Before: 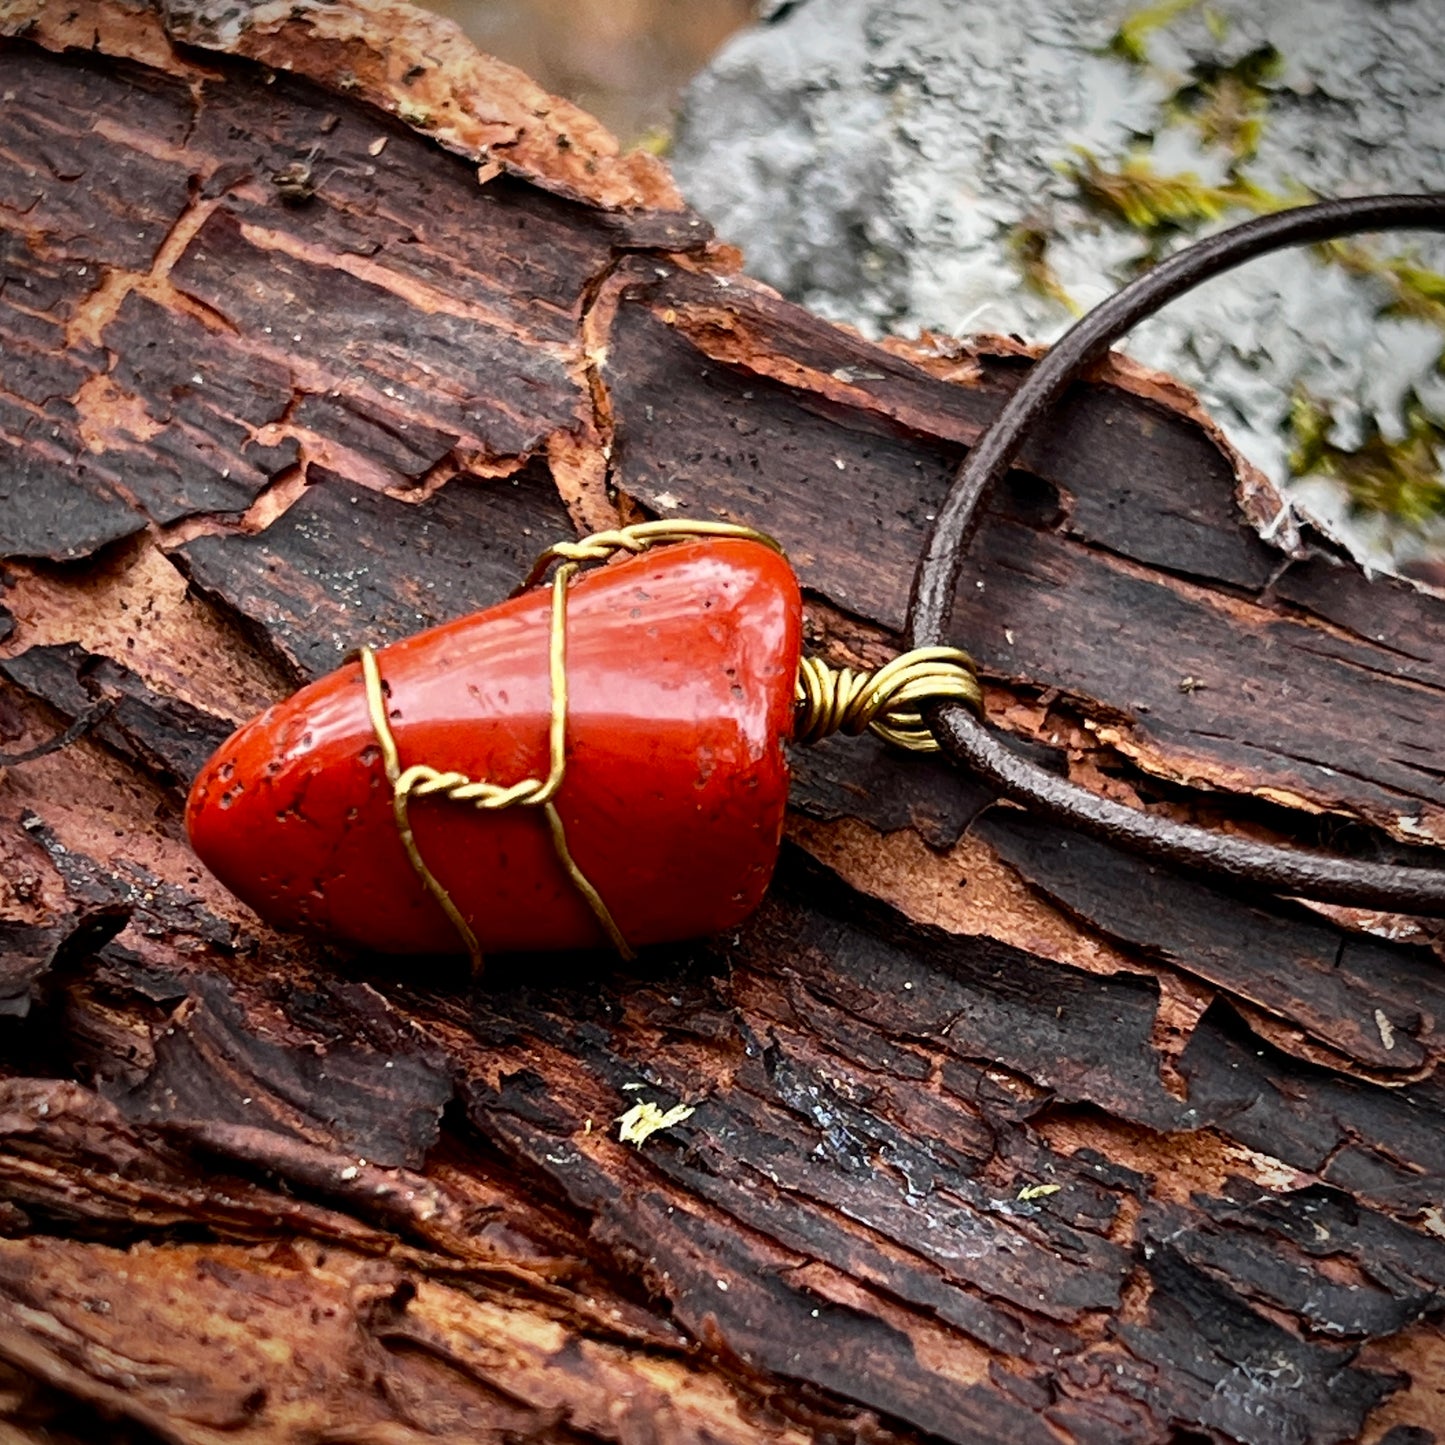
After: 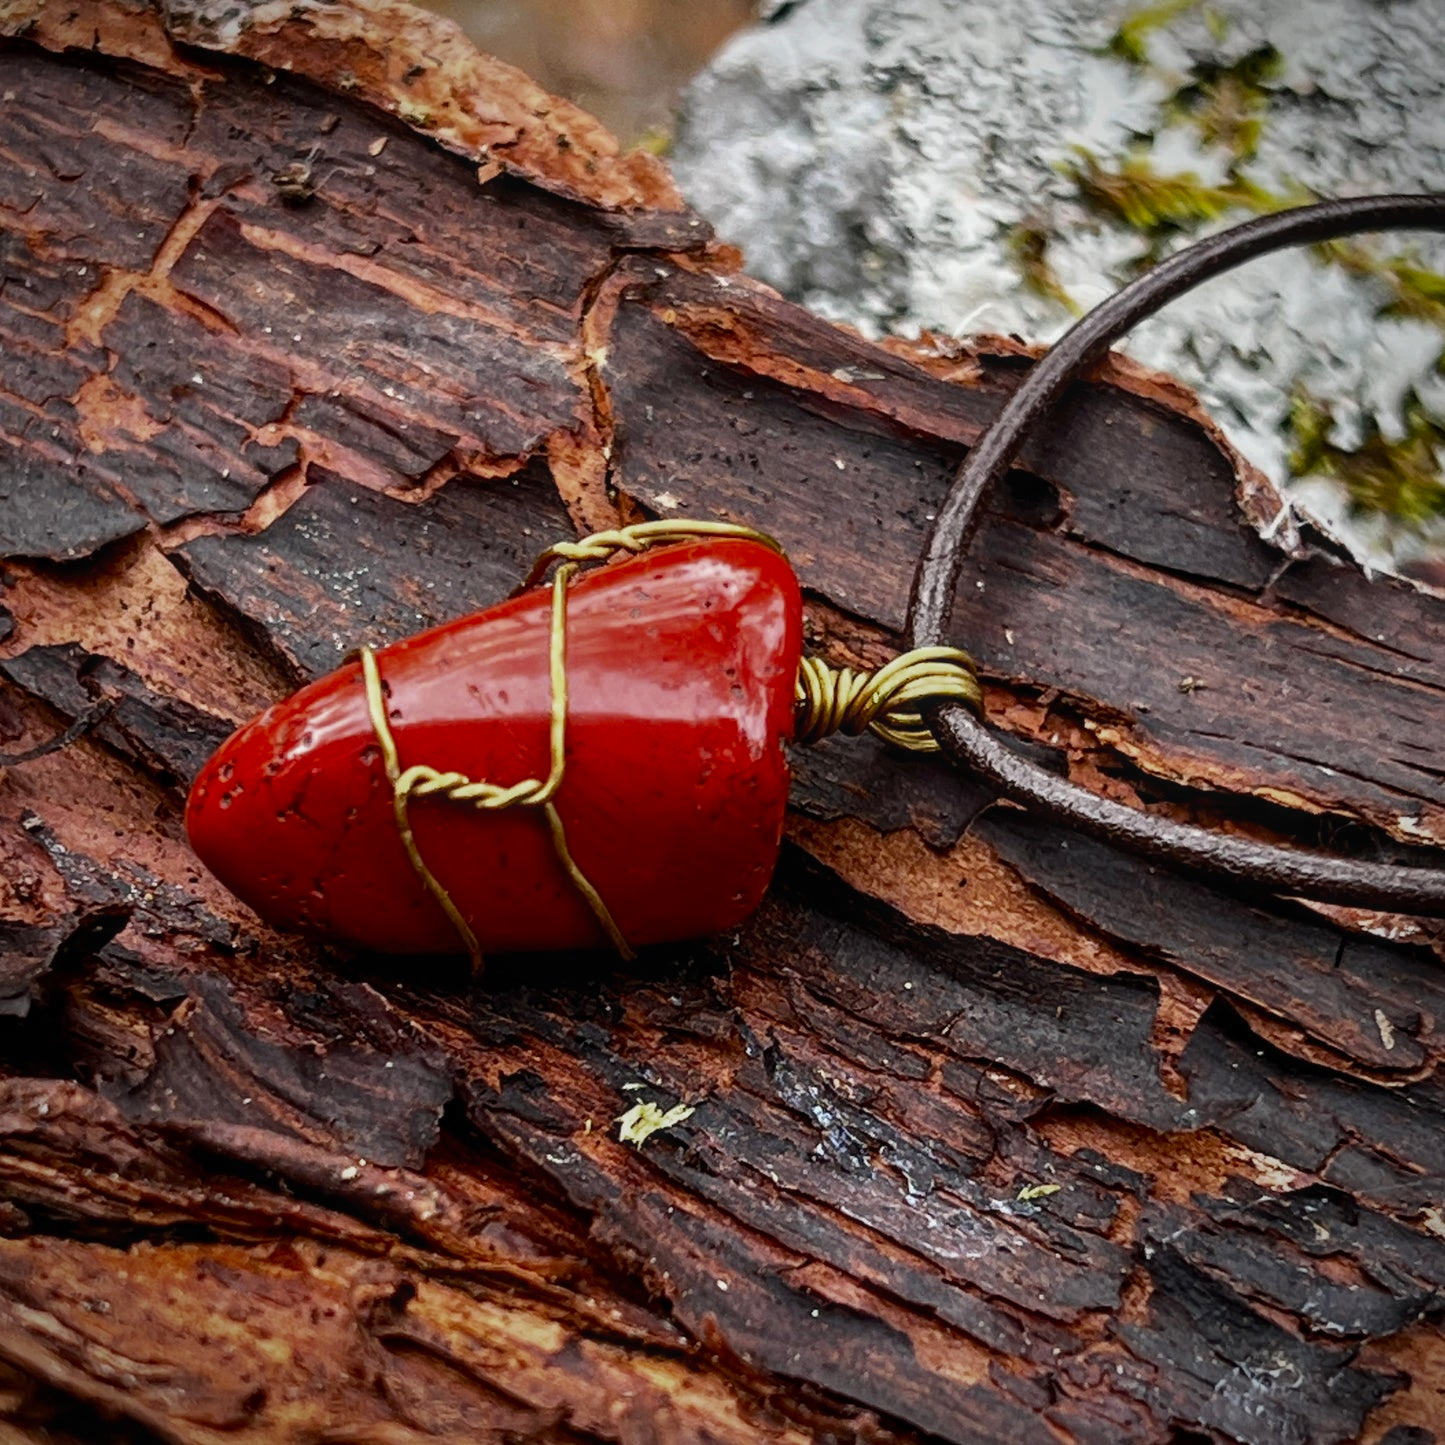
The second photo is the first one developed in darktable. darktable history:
color zones: curves: ch0 [(0.27, 0.396) (0.563, 0.504) (0.75, 0.5) (0.787, 0.307)]
local contrast: detail 110%
